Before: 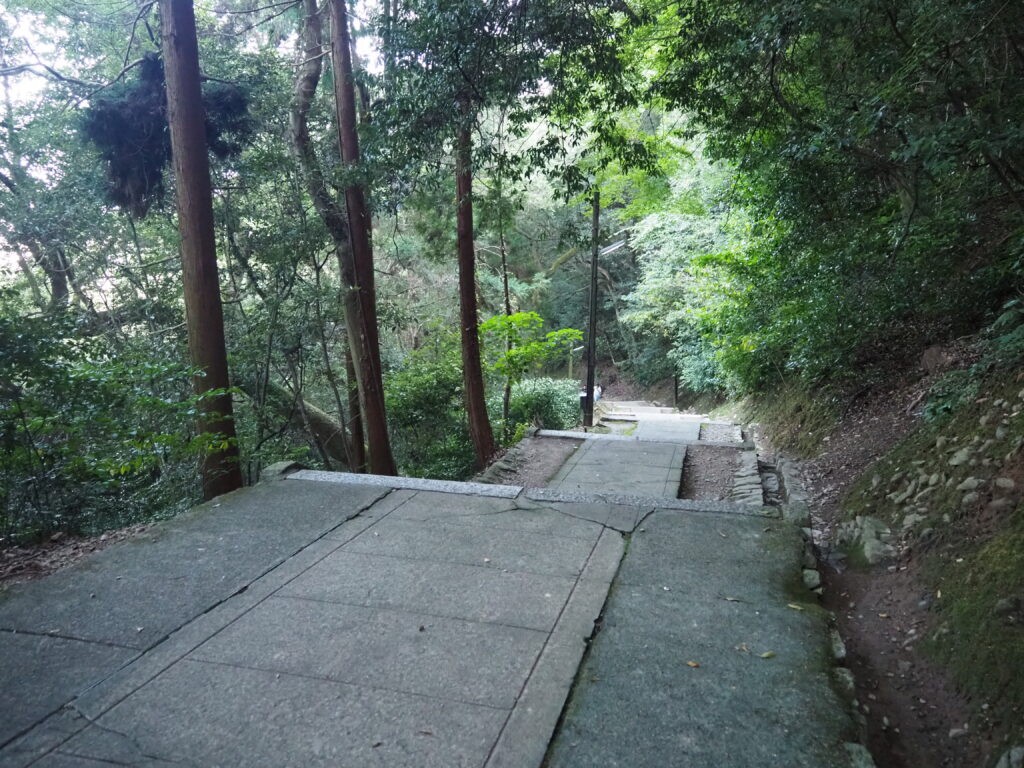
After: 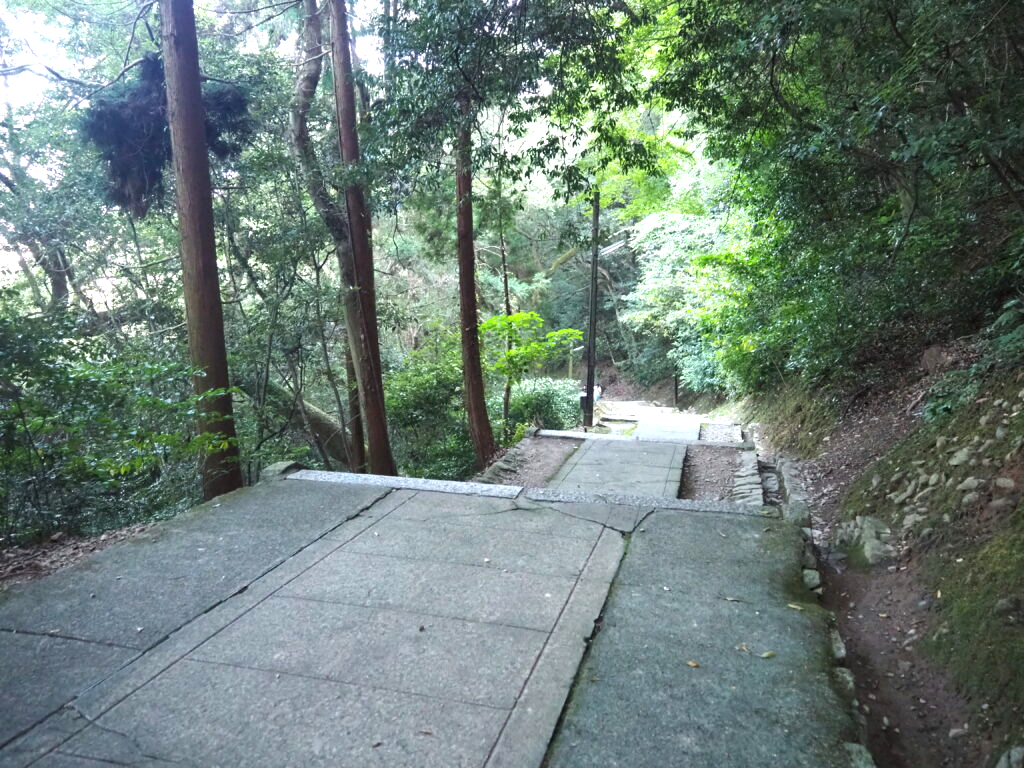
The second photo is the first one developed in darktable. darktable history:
exposure: black level correction 0, exposure 0.7 EV, compensate exposure bias true, compensate highlight preservation false
tone equalizer: on, module defaults
